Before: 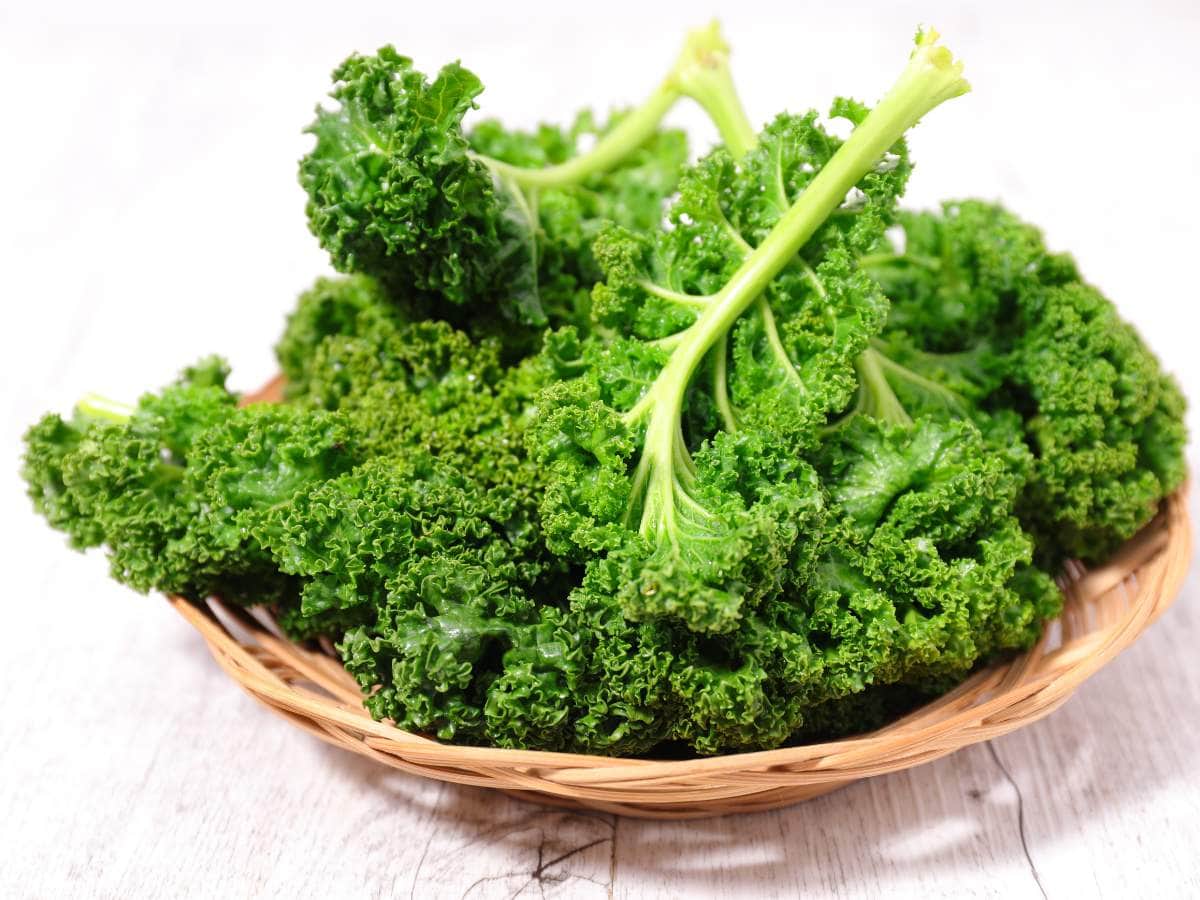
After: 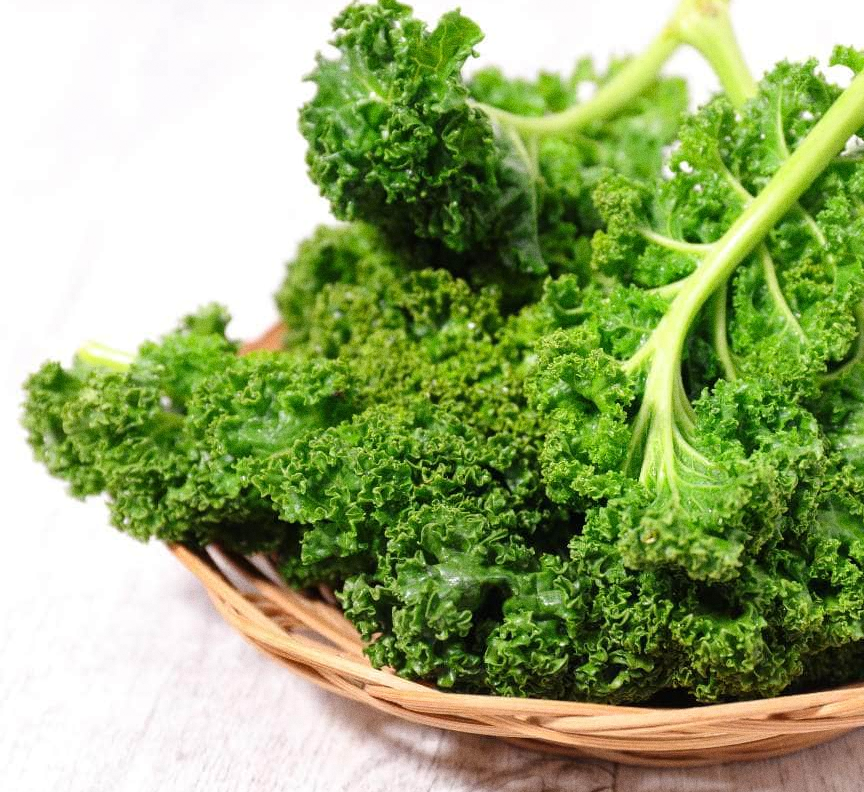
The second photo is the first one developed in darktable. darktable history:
crop: top 5.803%, right 27.864%, bottom 5.804%
grain: coarseness 0.09 ISO
